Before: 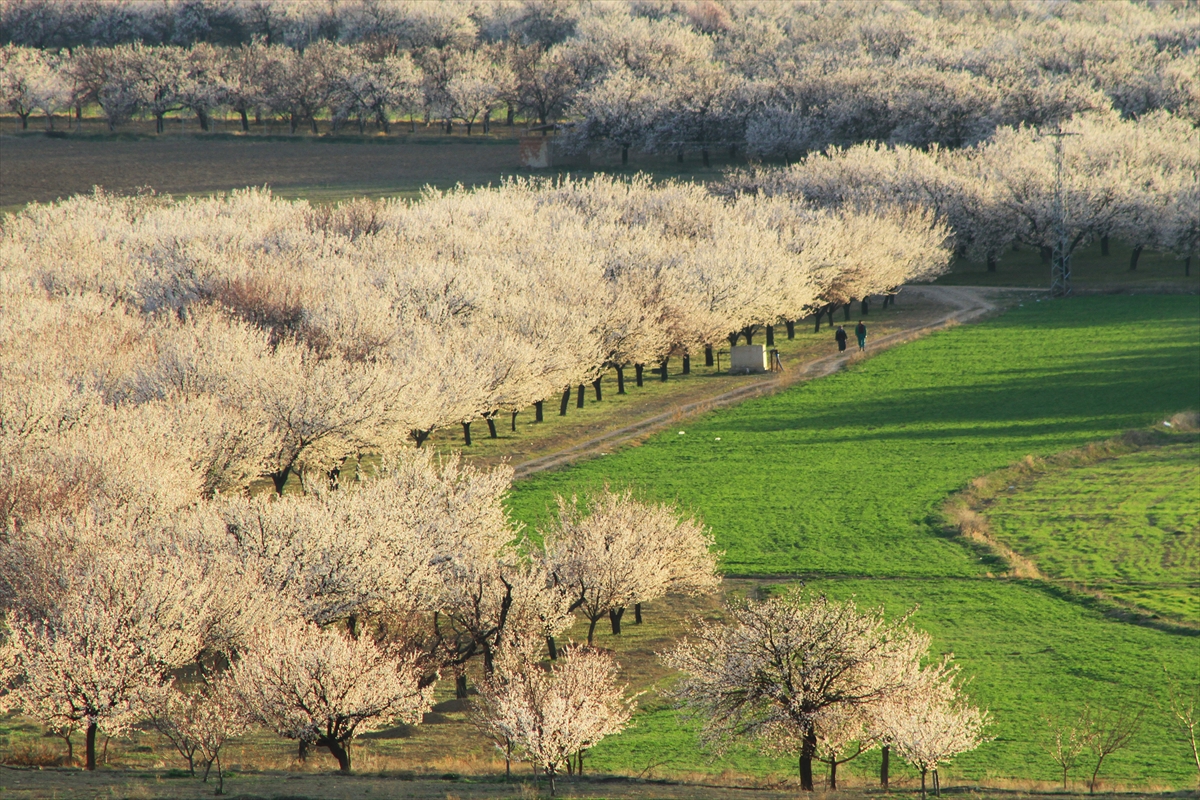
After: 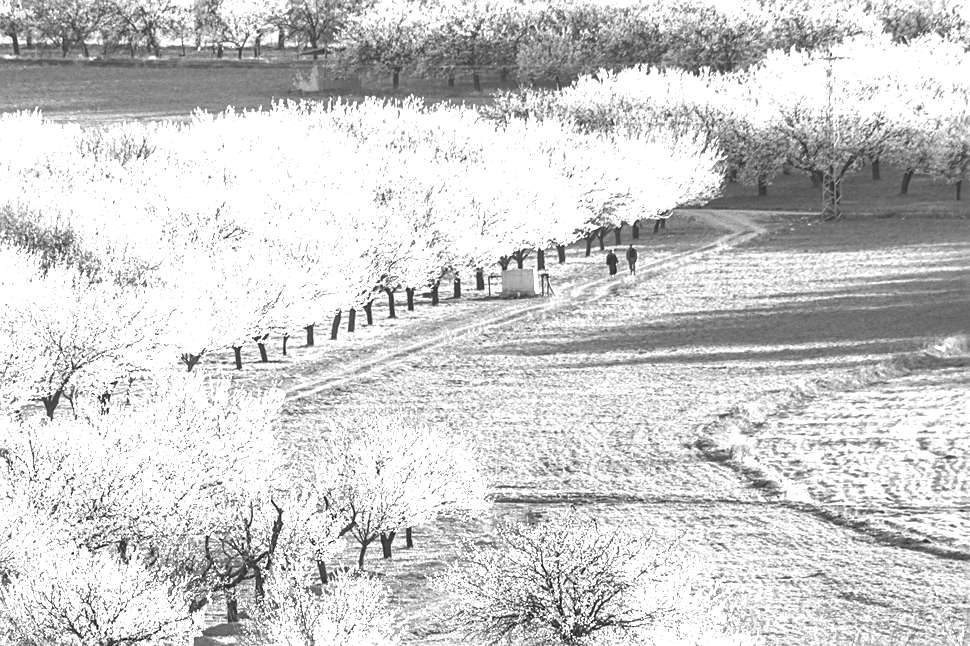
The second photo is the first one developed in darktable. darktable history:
crop: left 19.159%, top 9.58%, bottom 9.58%
monochrome: on, module defaults
sharpen: on, module defaults
local contrast: on, module defaults
exposure: black level correction 0, exposure 1.675 EV, compensate exposure bias true, compensate highlight preservation false
color zones: curves: ch0 [(0, 0.613) (0.01, 0.613) (0.245, 0.448) (0.498, 0.529) (0.642, 0.665) (0.879, 0.777) (0.99, 0.613)]; ch1 [(0, 0) (0.143, 0) (0.286, 0) (0.429, 0) (0.571, 0) (0.714, 0) (0.857, 0)], mix -121.96%
color correction: highlights a* 15.46, highlights b* -20.56
